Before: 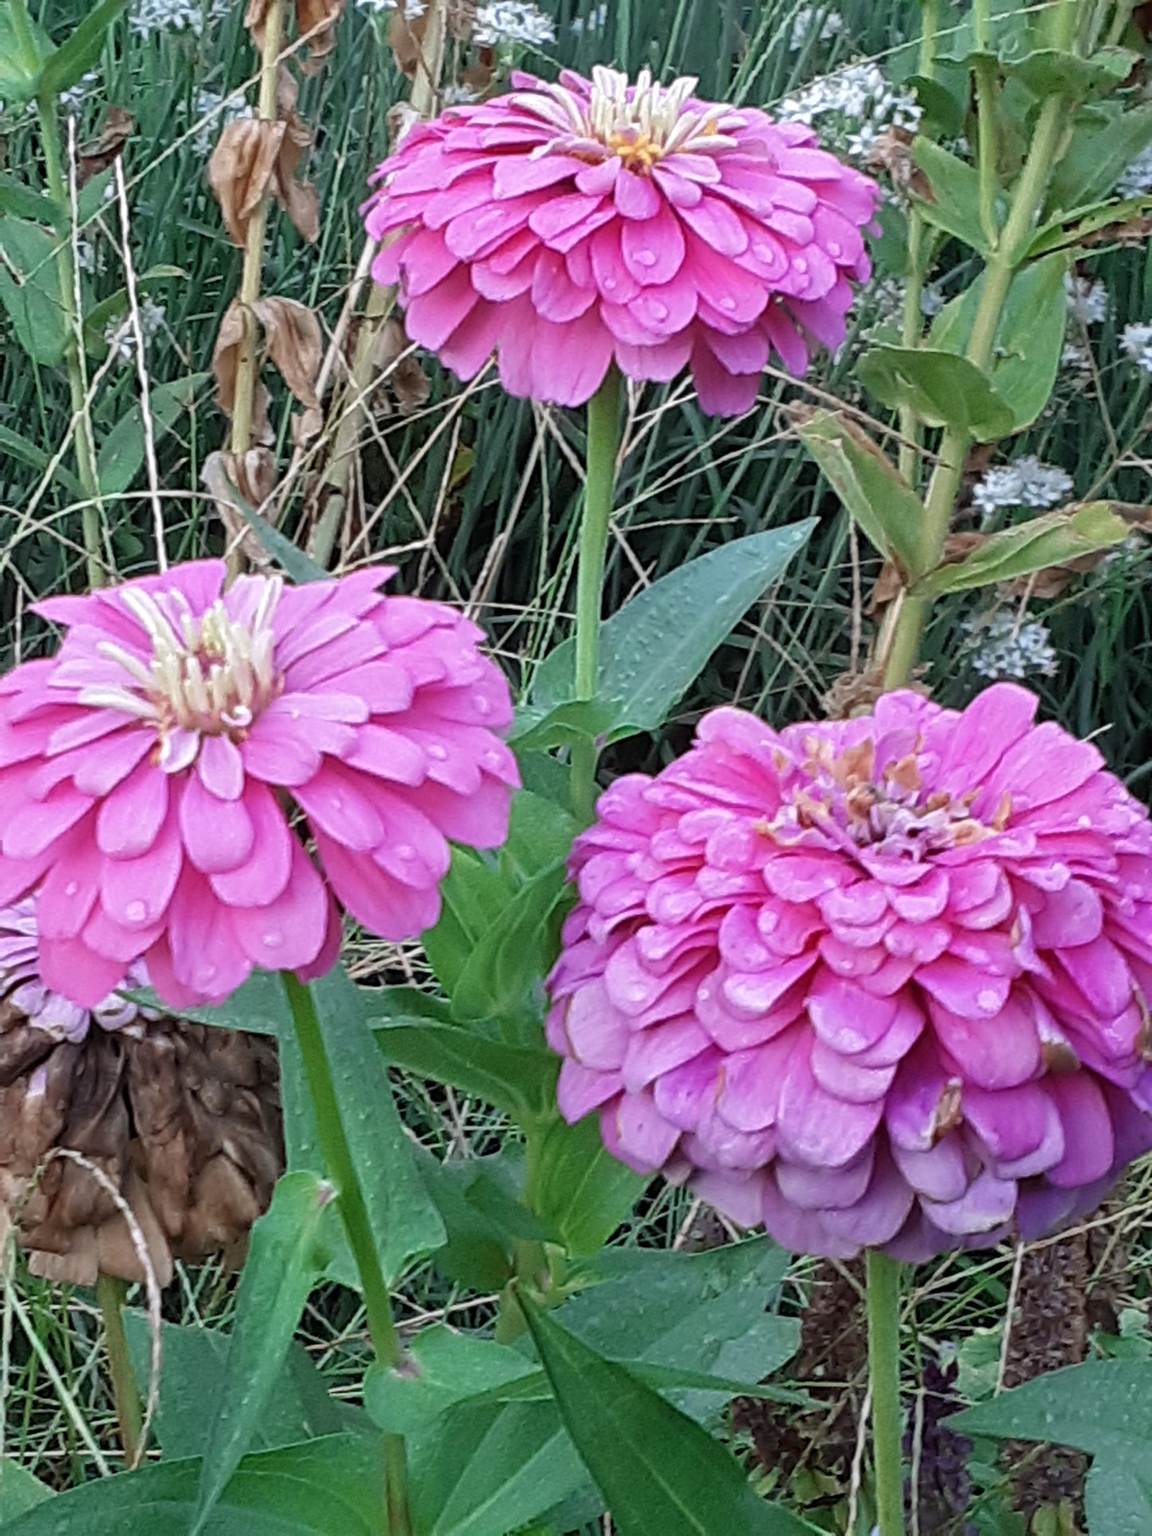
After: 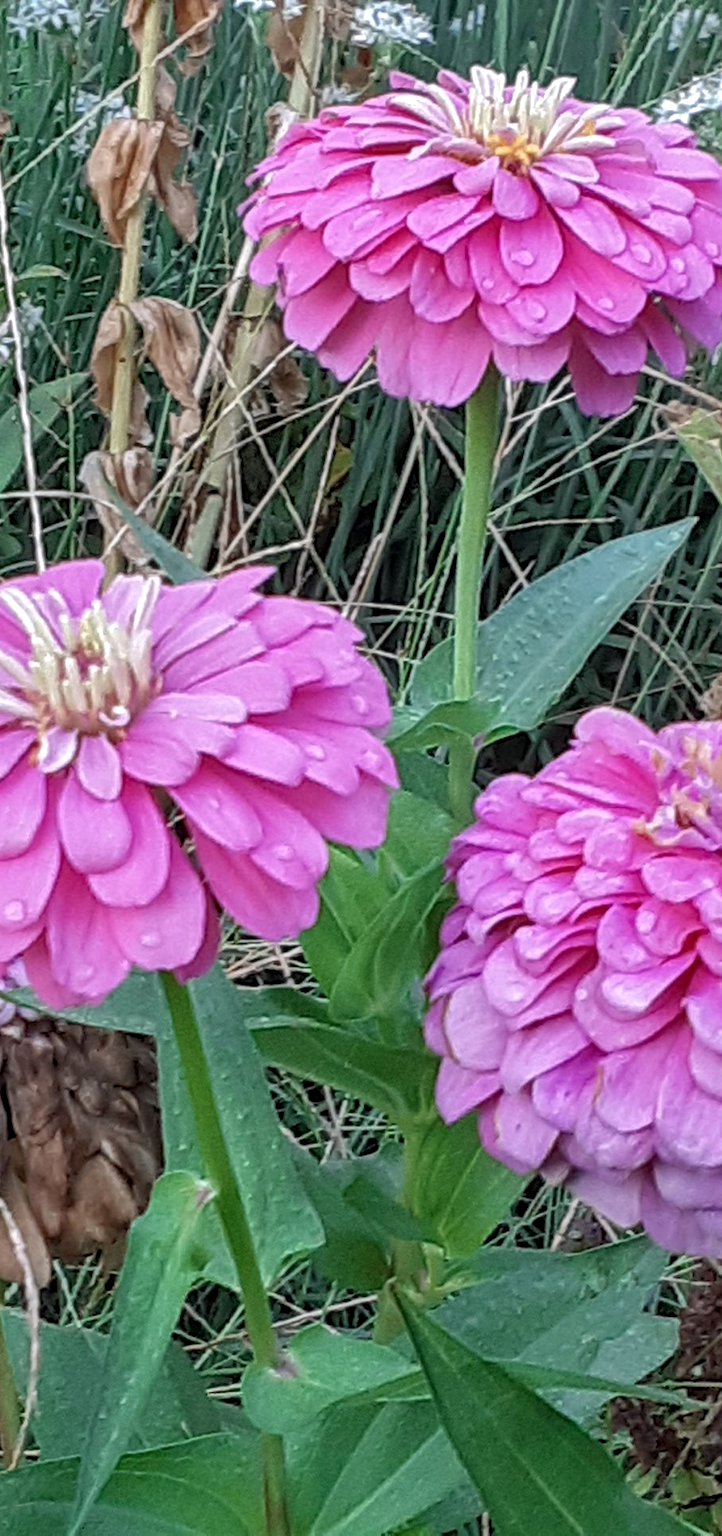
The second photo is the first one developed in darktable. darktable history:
local contrast: on, module defaults
crop: left 10.644%, right 26.528%
shadows and highlights: on, module defaults
exposure: exposure 0.02 EV, compensate highlight preservation false
